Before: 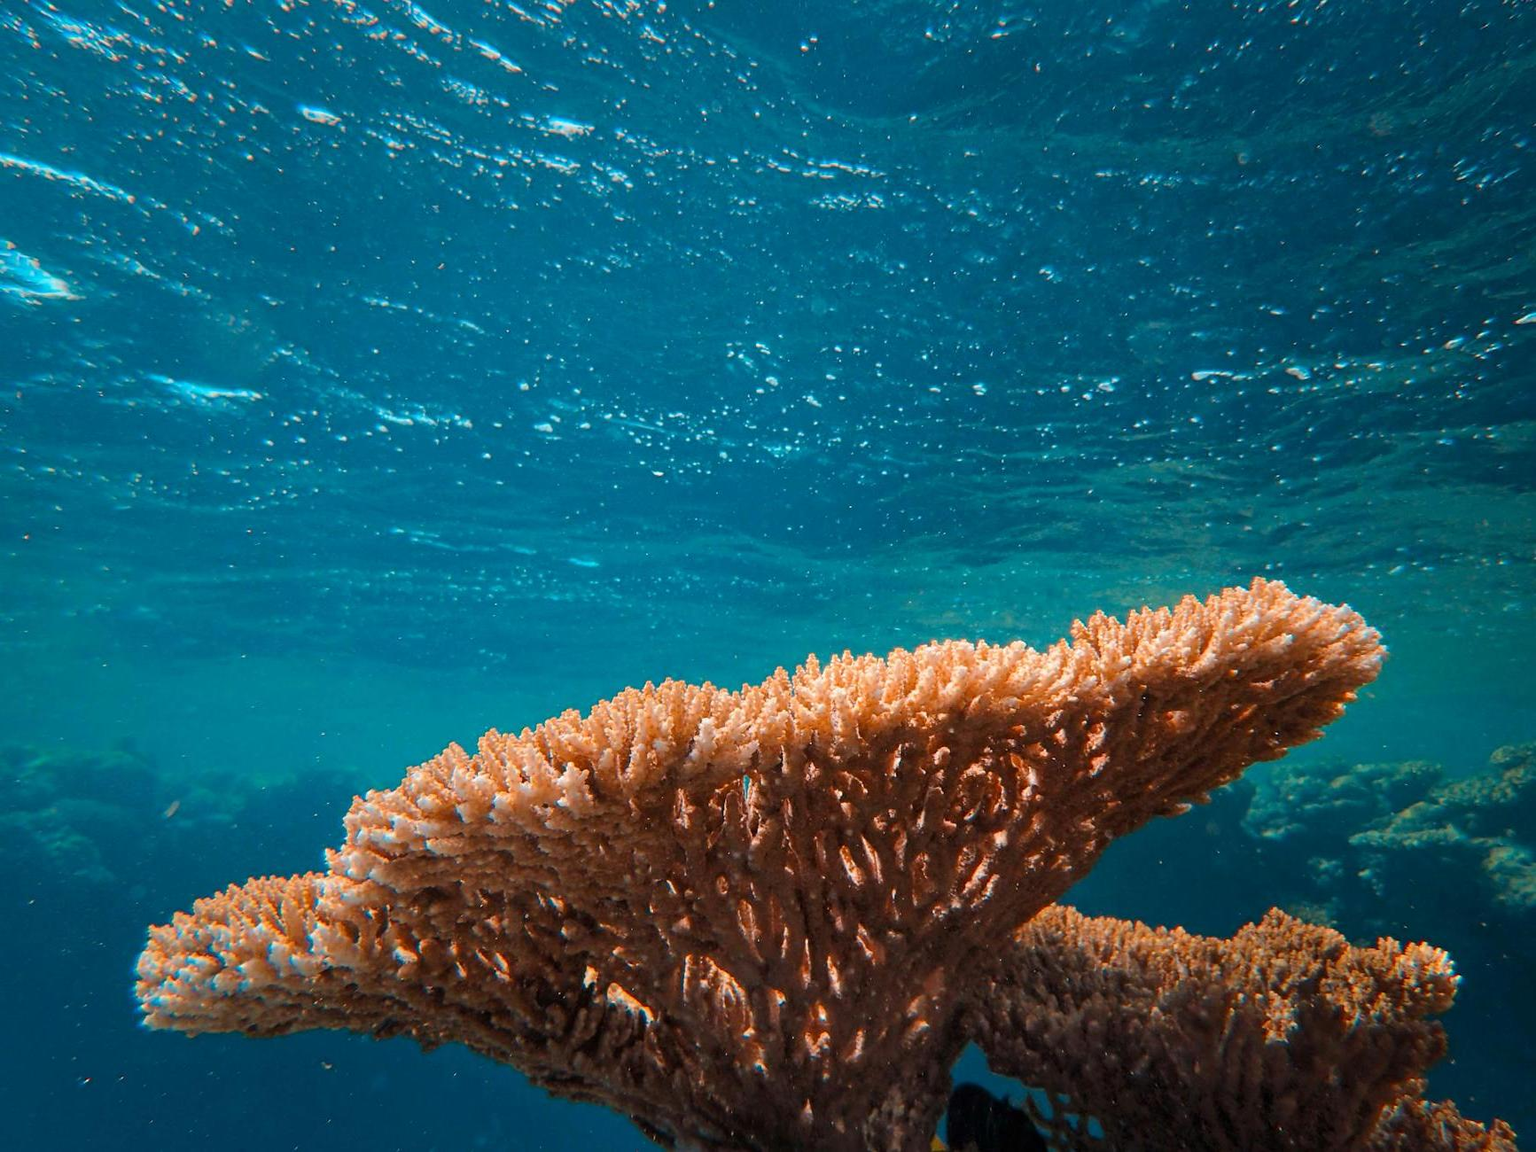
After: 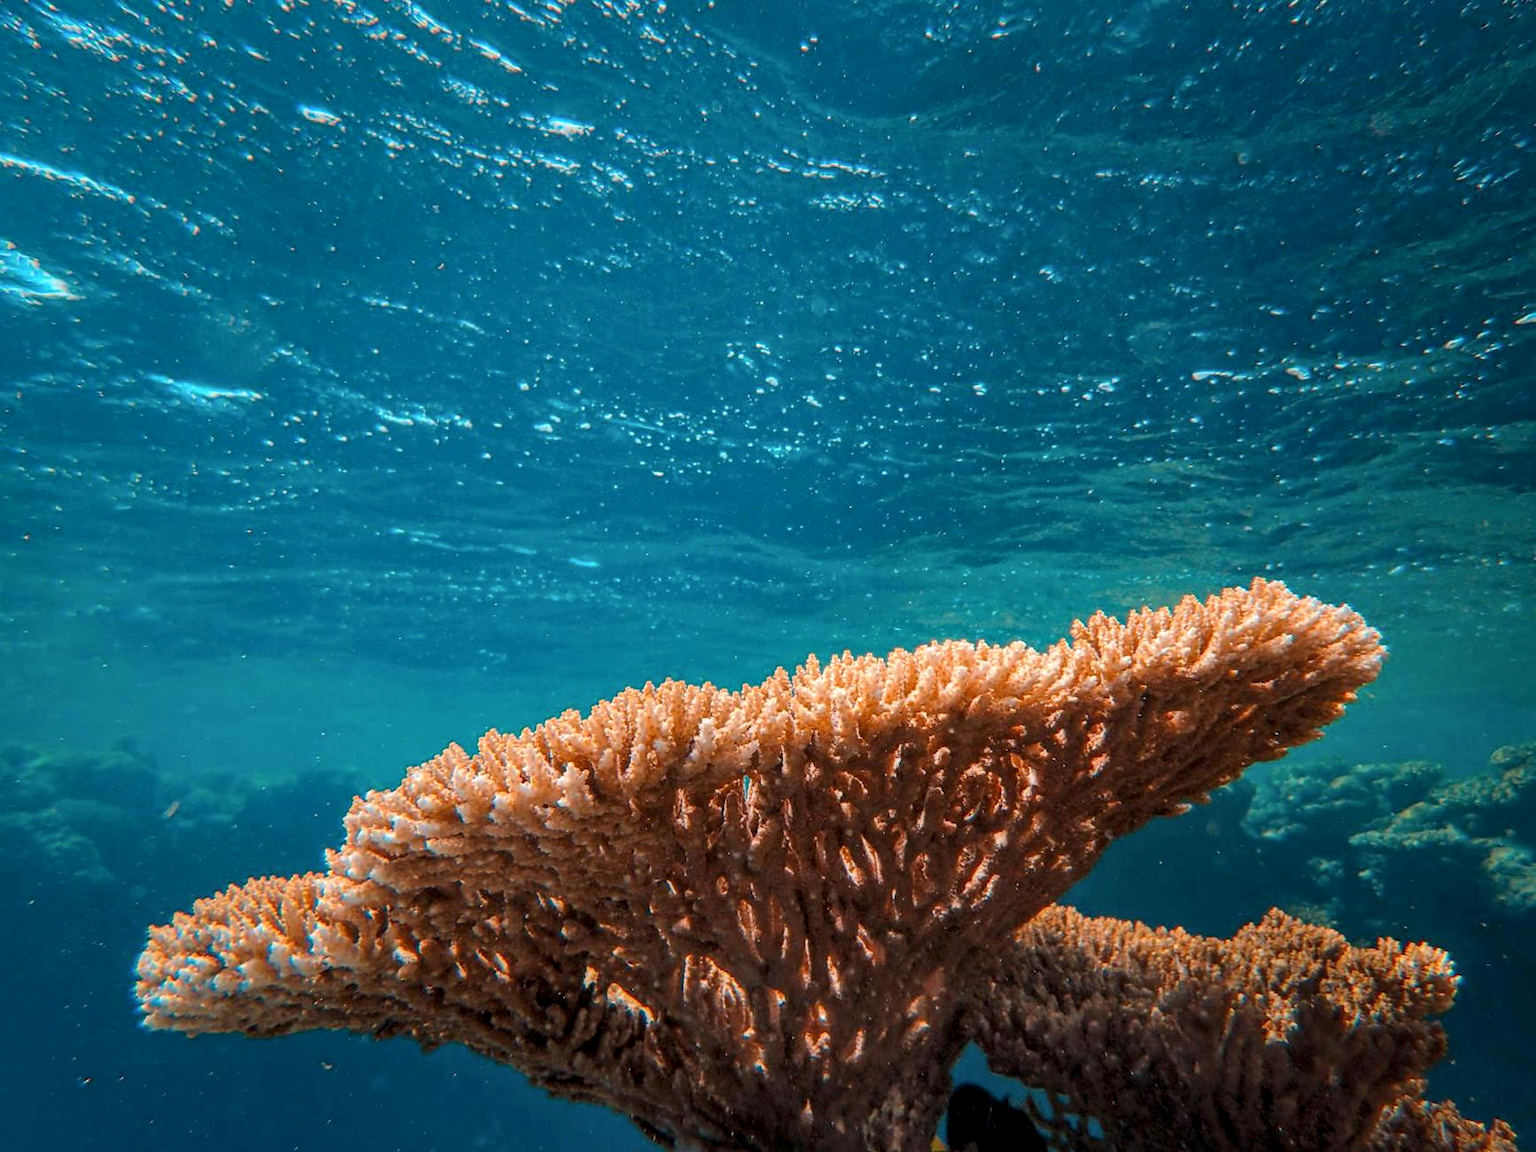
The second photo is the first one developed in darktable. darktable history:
local contrast: highlights 5%, shadows 2%, detail 133%
